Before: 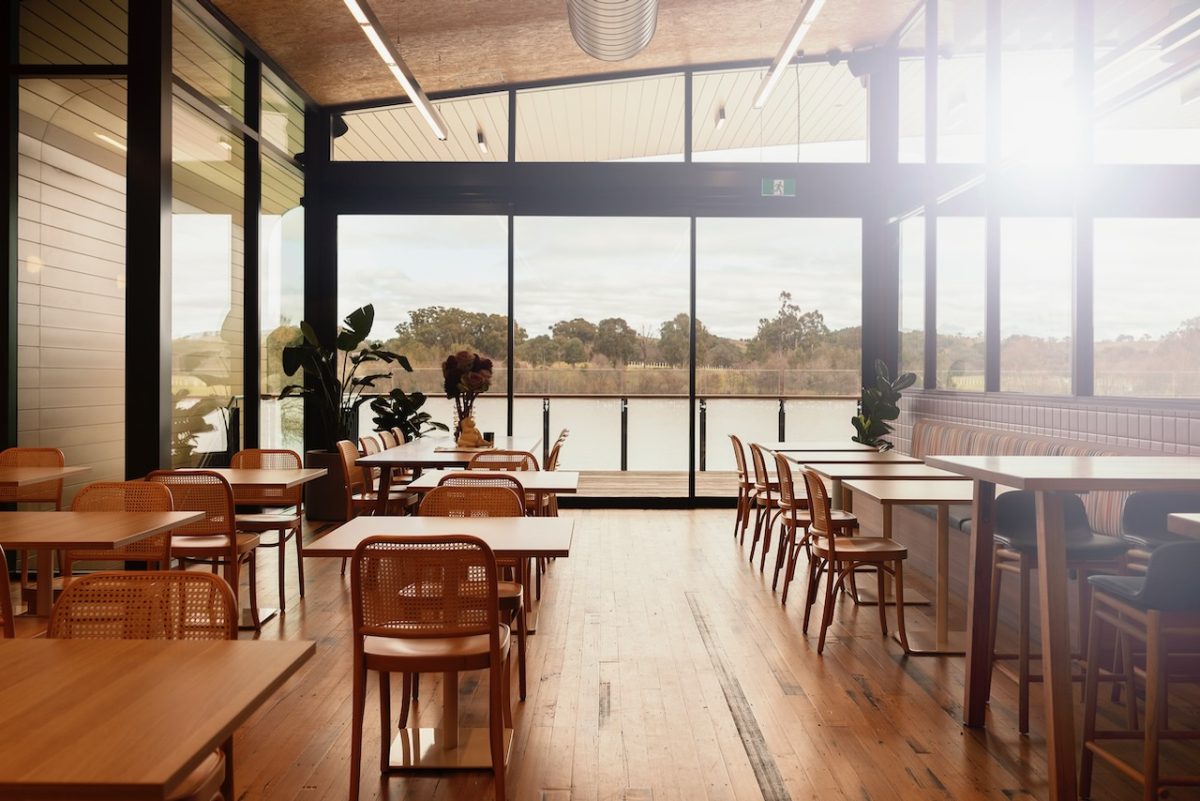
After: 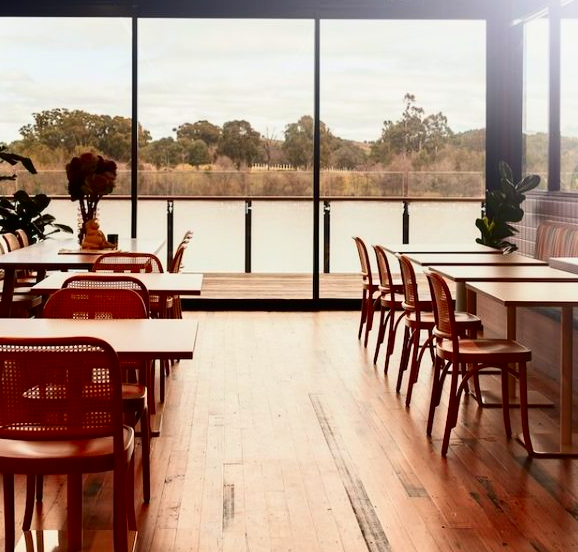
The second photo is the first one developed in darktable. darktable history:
crop: left 31.394%, top 24.763%, right 20.418%, bottom 6.236%
contrast brightness saturation: contrast 0.211, brightness -0.105, saturation 0.208
color zones: curves: ch1 [(0.235, 0.558) (0.75, 0.5)]; ch2 [(0.25, 0.462) (0.749, 0.457)]
